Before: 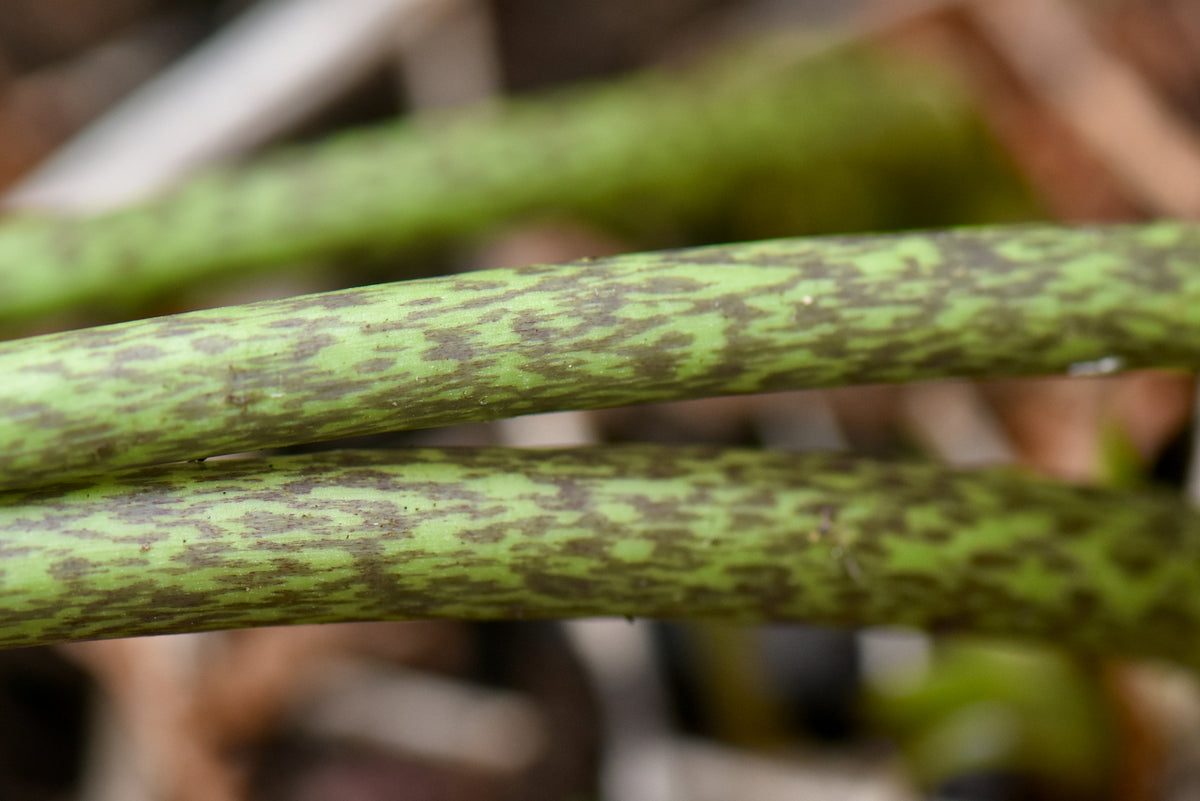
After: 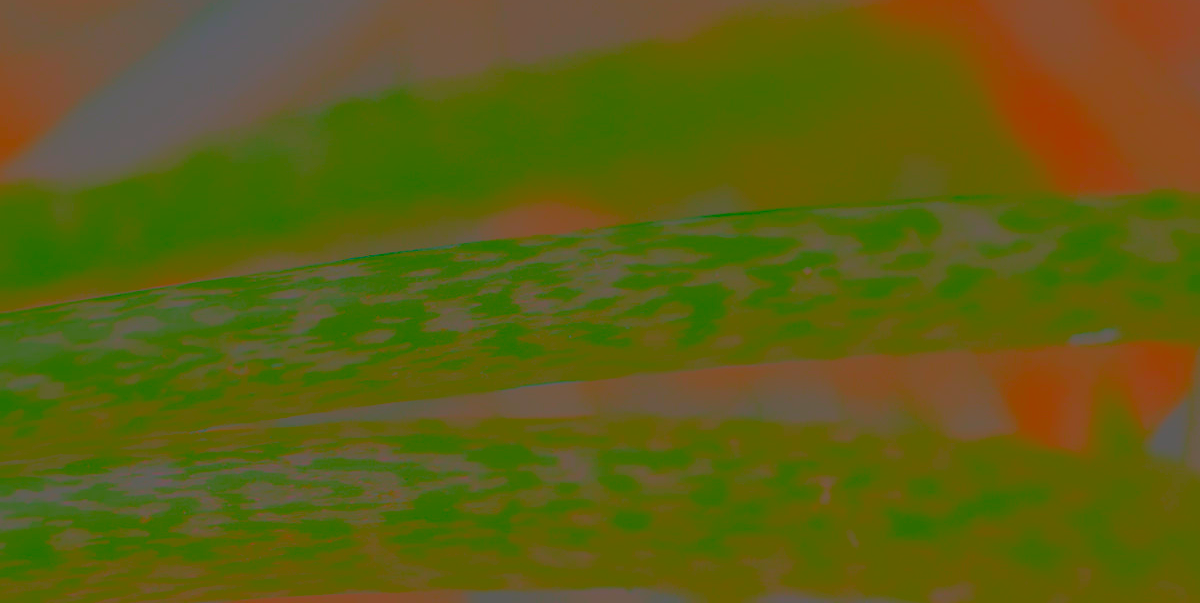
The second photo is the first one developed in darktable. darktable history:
crop: top 3.712%, bottom 21.002%
contrast brightness saturation: contrast -0.98, brightness -0.165, saturation 0.767
